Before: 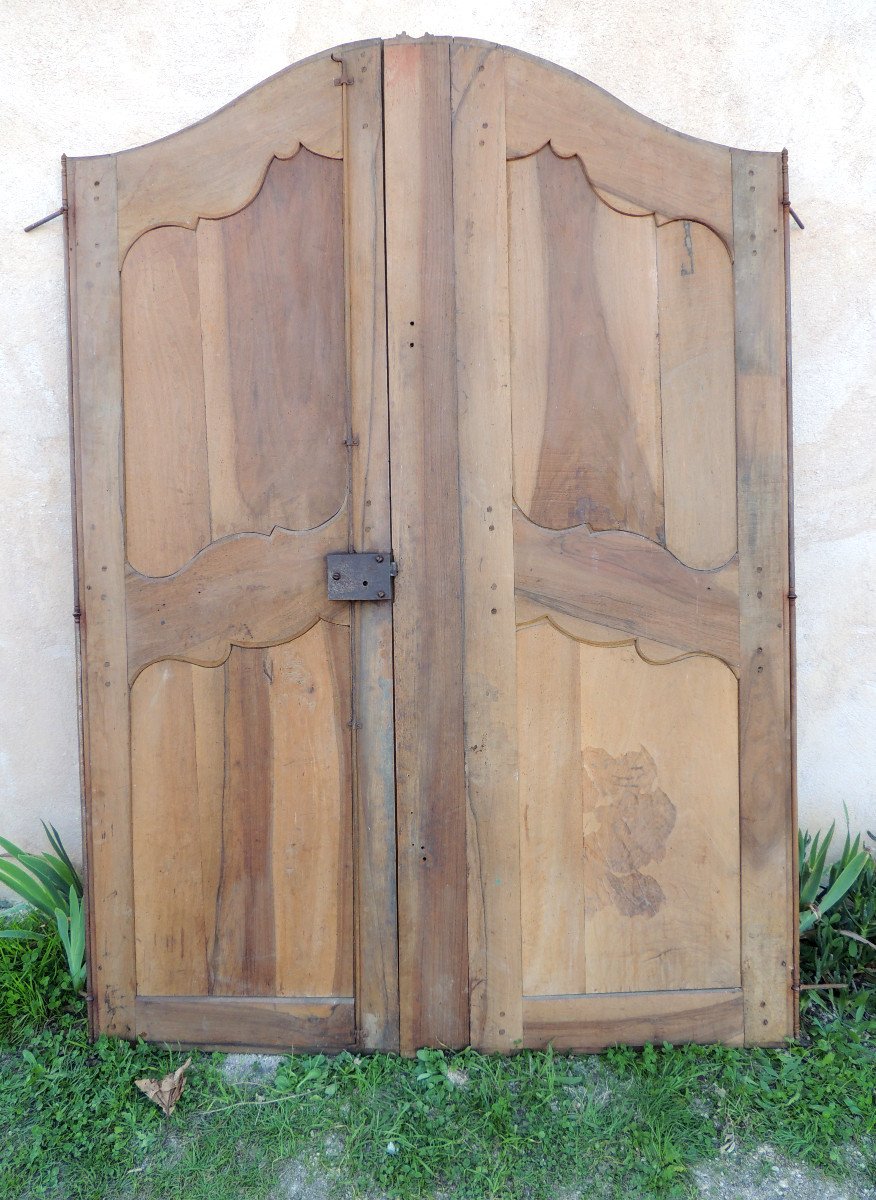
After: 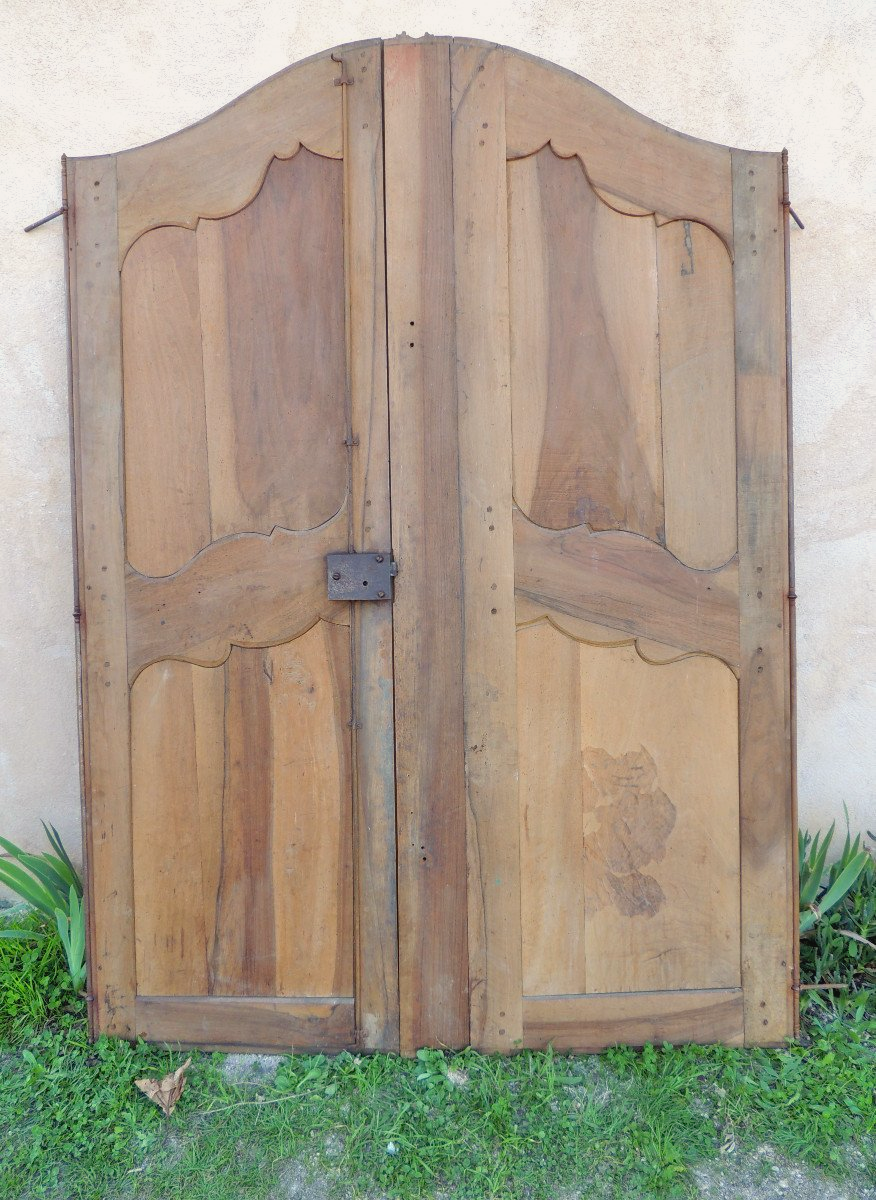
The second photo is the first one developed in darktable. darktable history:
color correction: highlights a* 0.723, highlights b* 2.87, saturation 1.1
tone equalizer: -7 EV 0.144 EV, -6 EV 0.59 EV, -5 EV 1.13 EV, -4 EV 1.3 EV, -3 EV 1.15 EV, -2 EV 0.6 EV, -1 EV 0.153 EV
contrast brightness saturation: contrast -0.085, brightness -0.043, saturation -0.109
